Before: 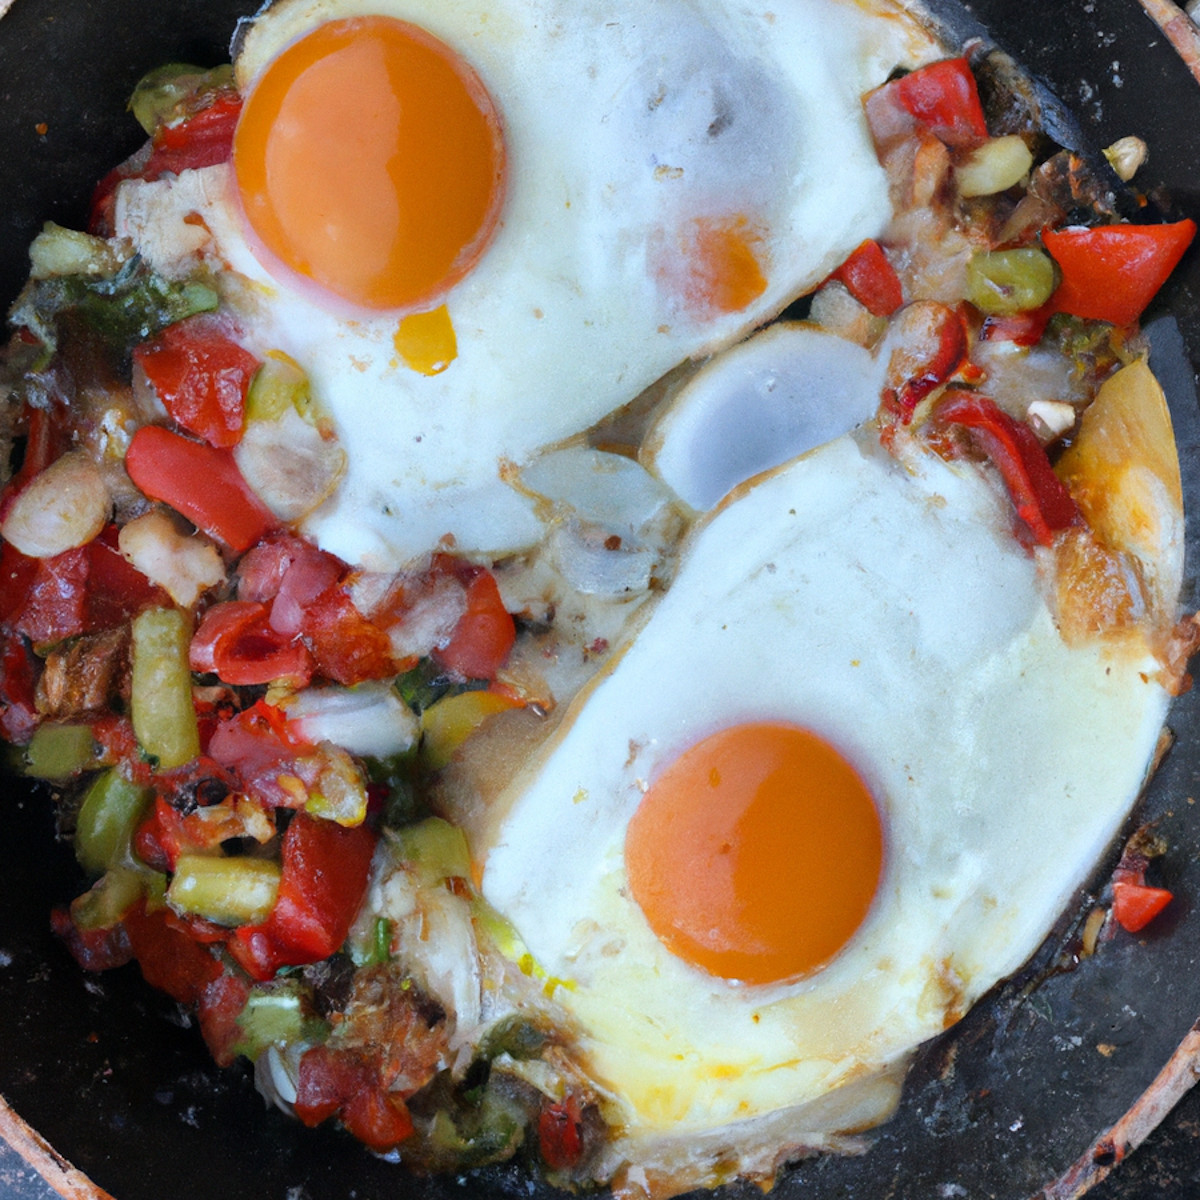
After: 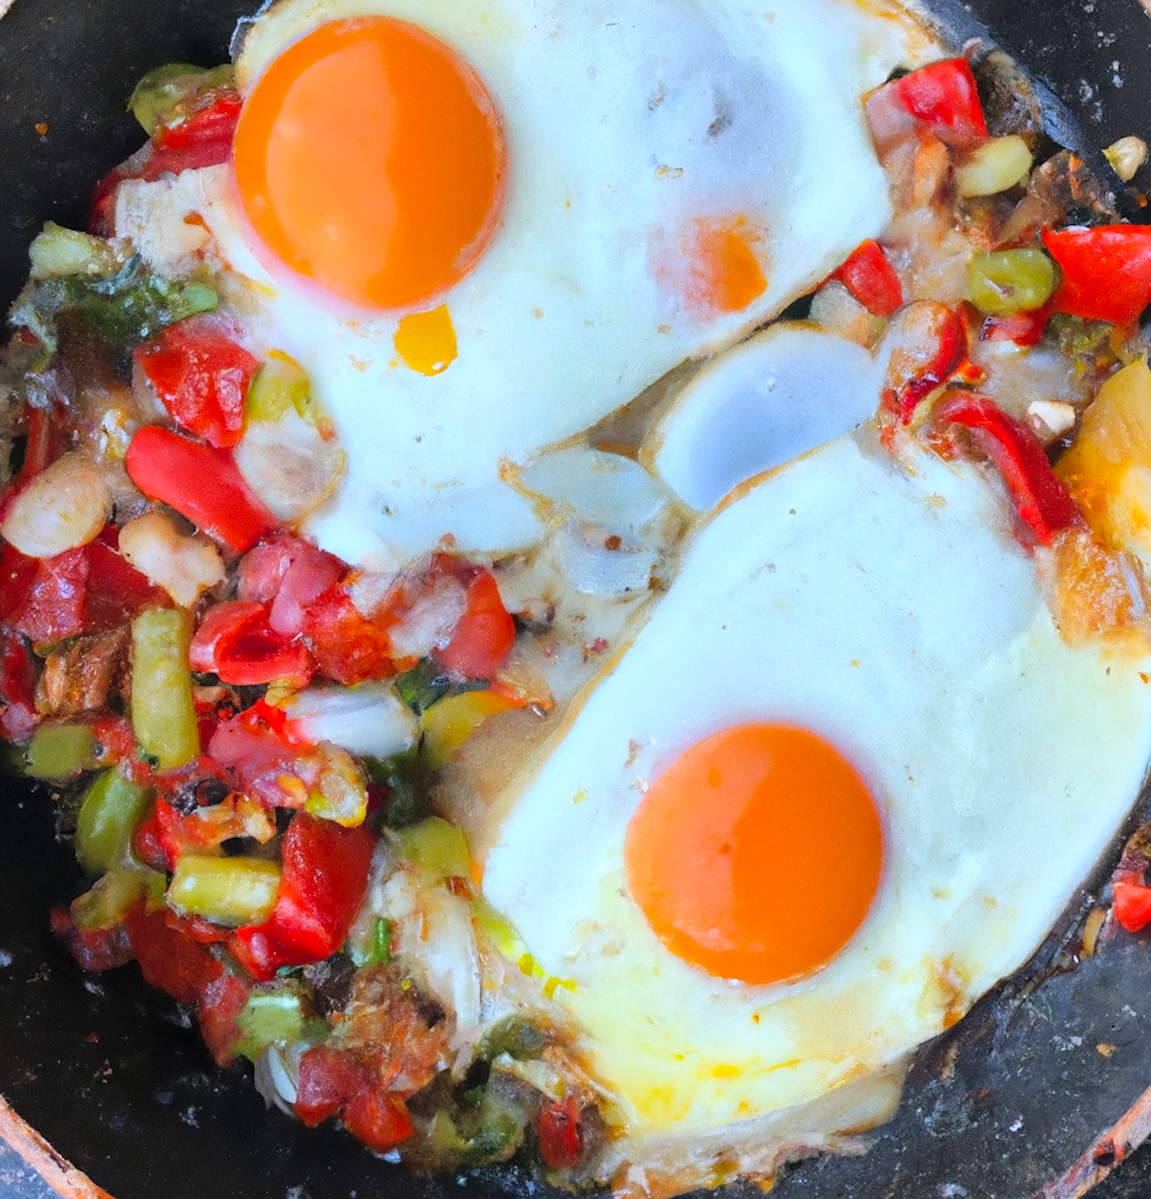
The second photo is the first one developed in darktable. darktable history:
contrast equalizer: y [[0.5 ×4, 0.524, 0.59], [0.5 ×6], [0.5 ×6], [0, 0, 0, 0.01, 0.045, 0.012], [0, 0, 0, 0.044, 0.195, 0.131]]
crop: right 4.019%, bottom 0.032%
contrast brightness saturation: contrast 0.069, brightness 0.18, saturation 0.408
